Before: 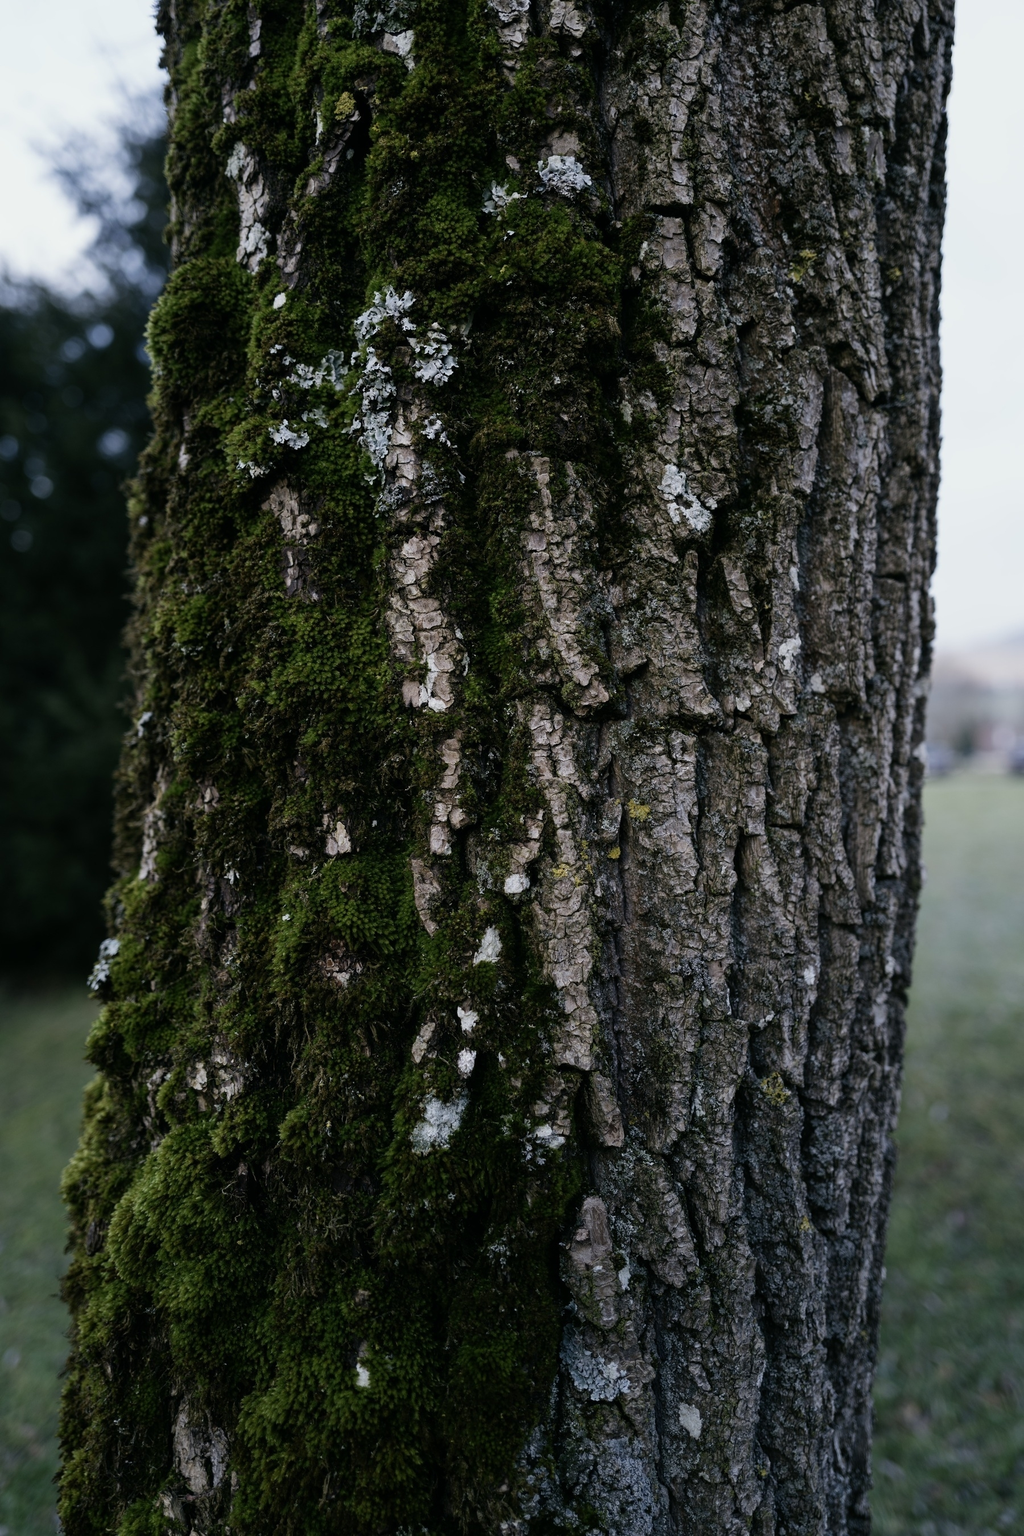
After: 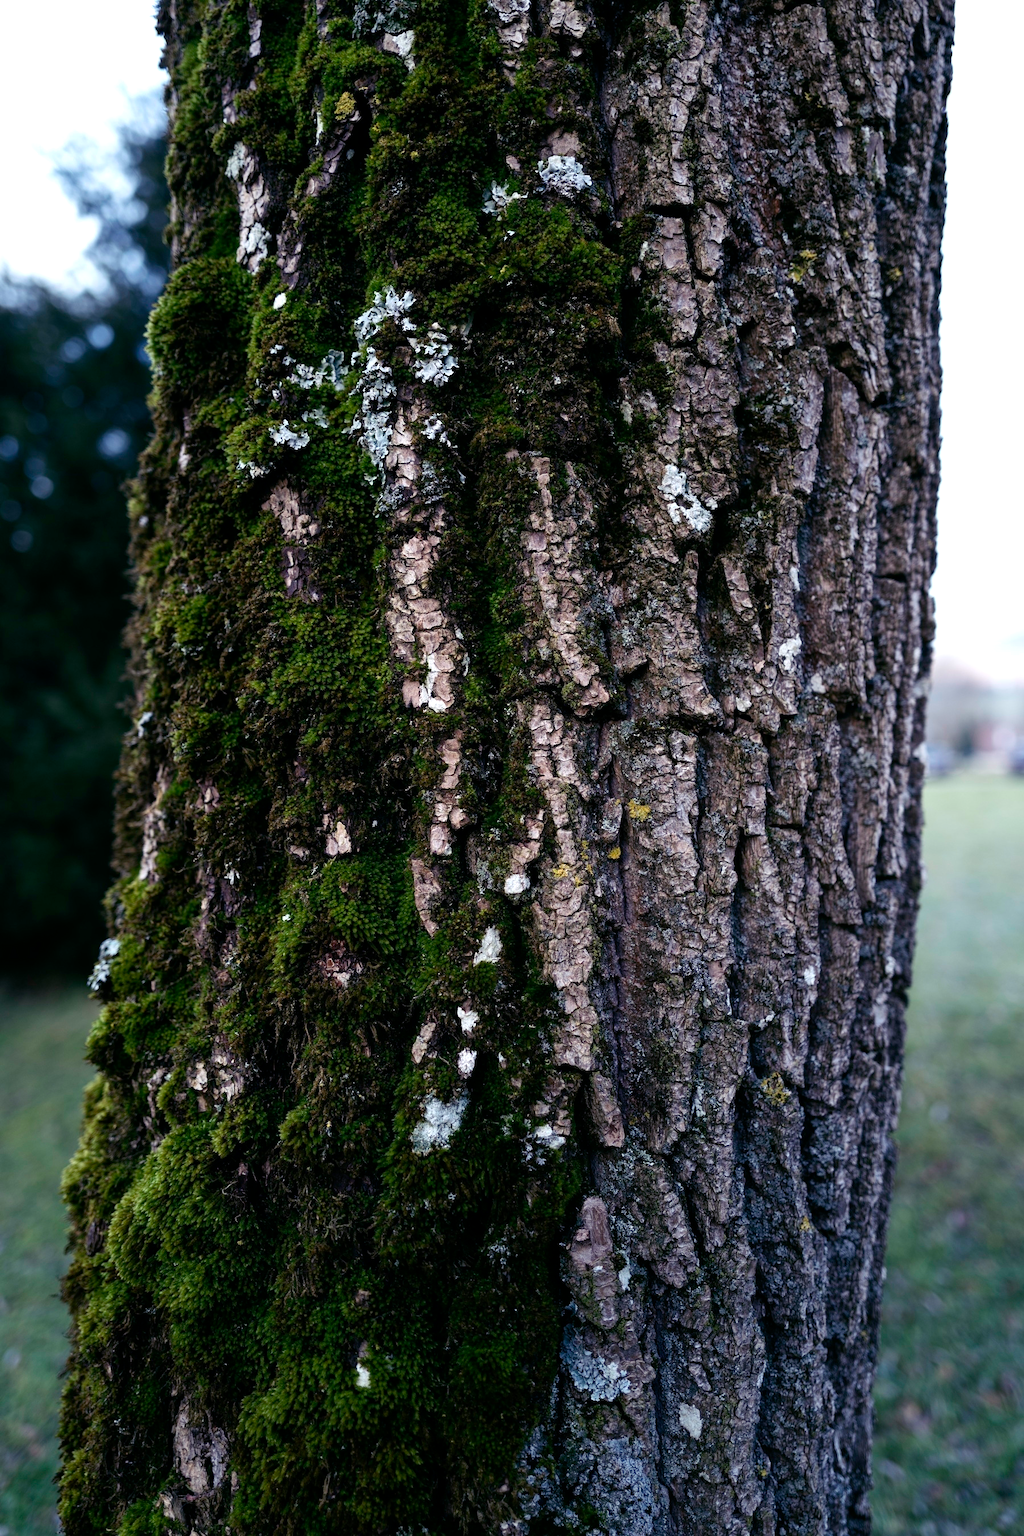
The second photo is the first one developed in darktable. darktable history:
color balance rgb: shadows lift › luminance -22.061%, shadows lift › chroma 9.226%, shadows lift › hue 284.12°, perceptual saturation grading › global saturation -3.117%, perceptual brilliance grading › global brilliance 17.901%, global vibrance 14.651%
